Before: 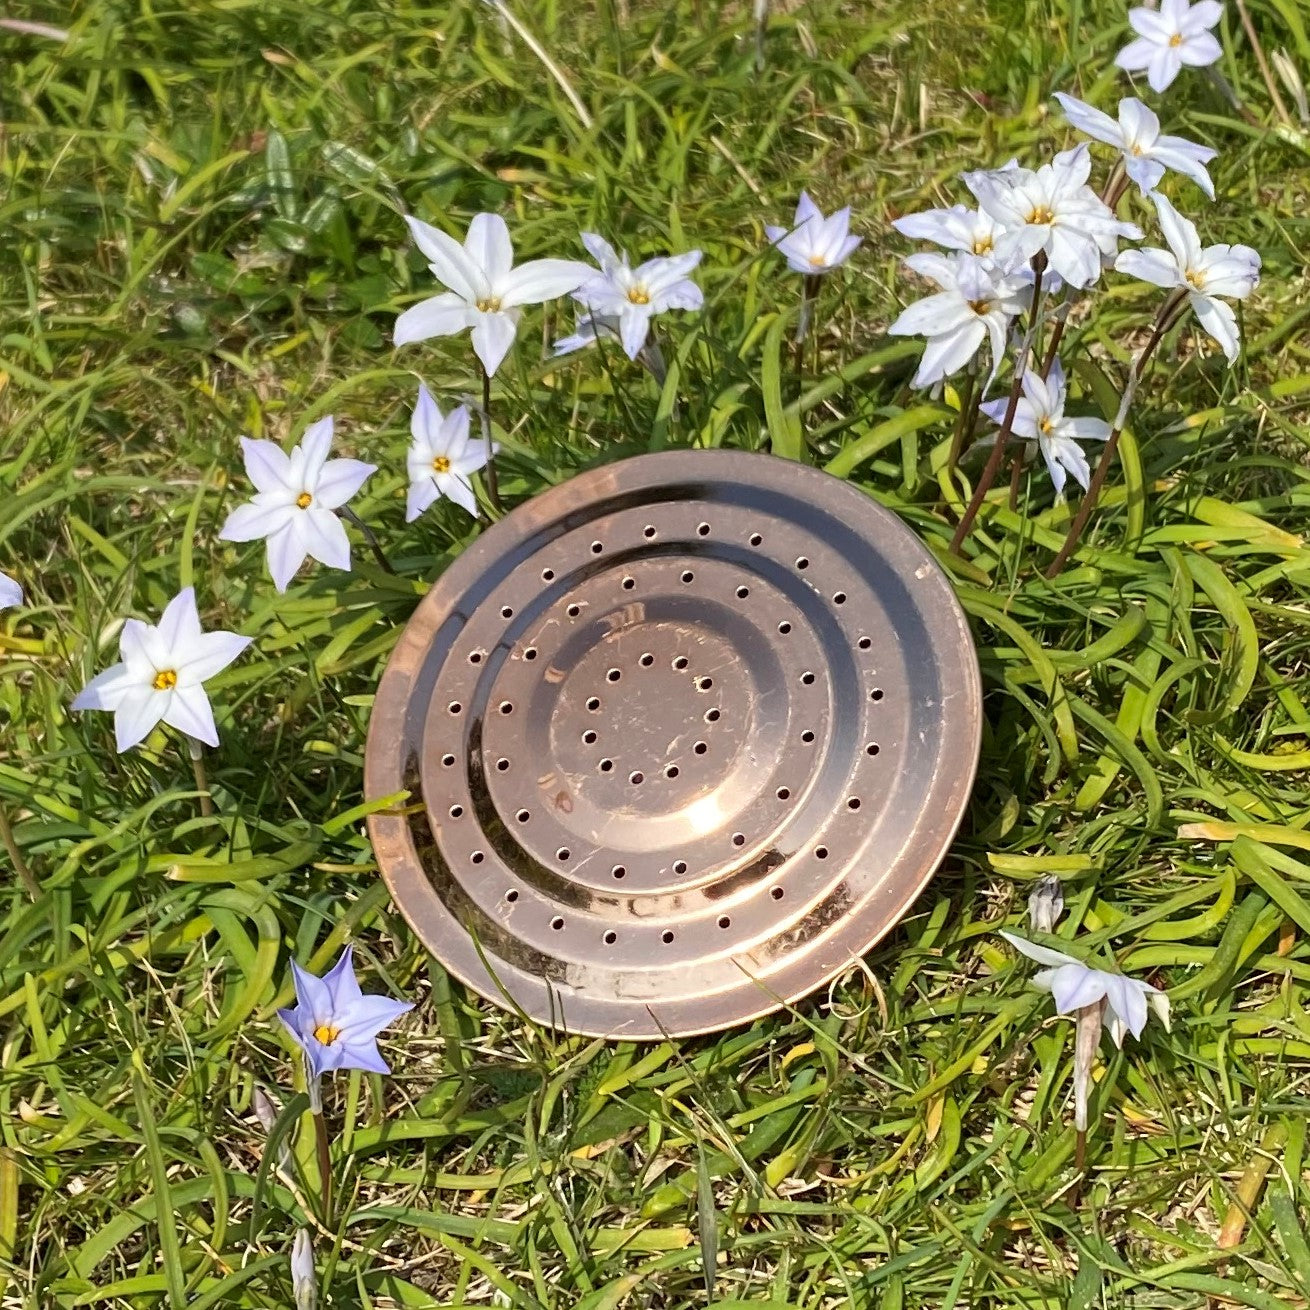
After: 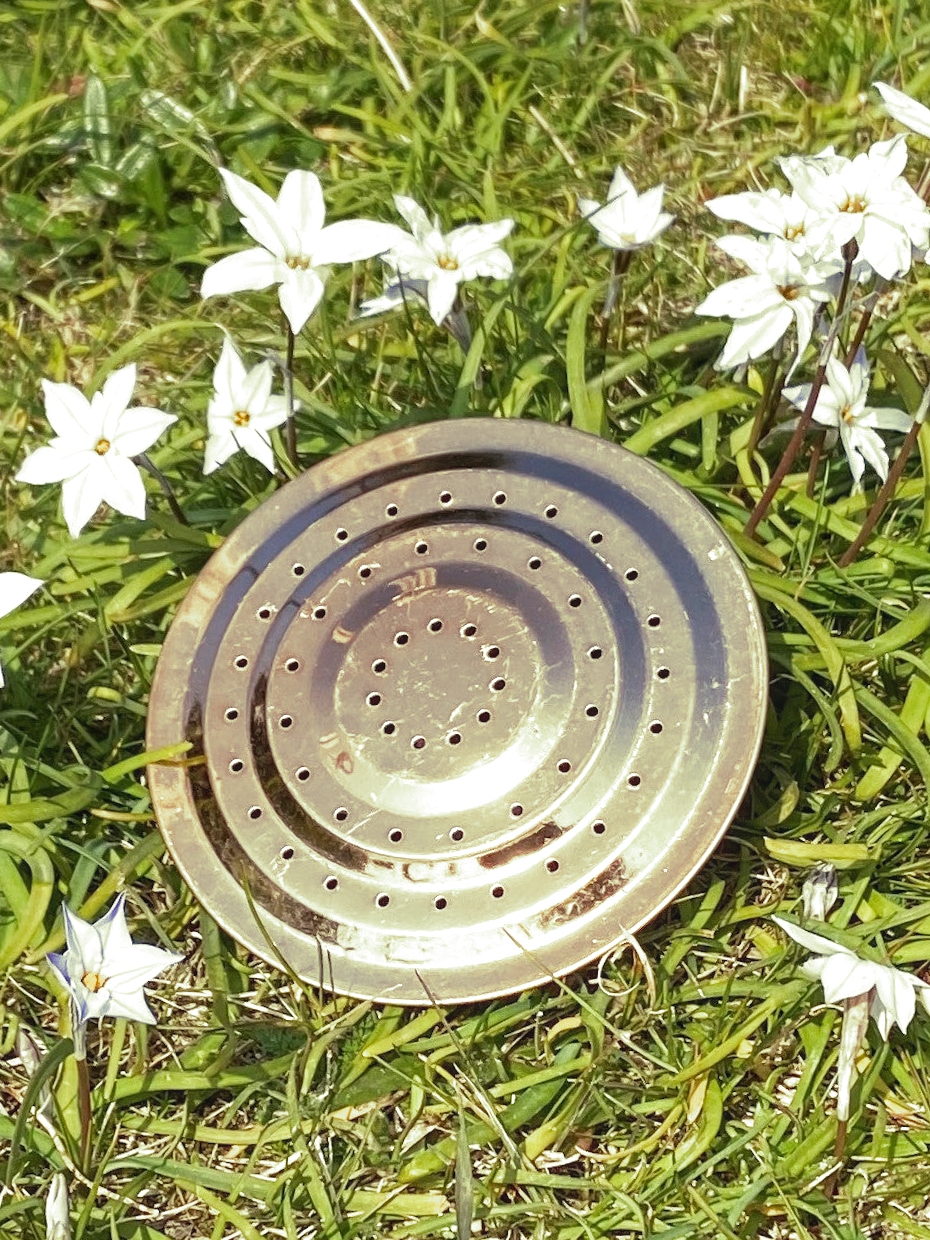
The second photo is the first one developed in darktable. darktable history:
crop and rotate: angle -3.27°, left 14.277%, top 0.028%, right 10.766%, bottom 0.028%
exposure: black level correction 0, exposure 0.5 EV, compensate exposure bias true, compensate highlight preservation false
split-toning: shadows › hue 290.82°, shadows › saturation 0.34, highlights › saturation 0.38, balance 0, compress 50%
local contrast: detail 110%
